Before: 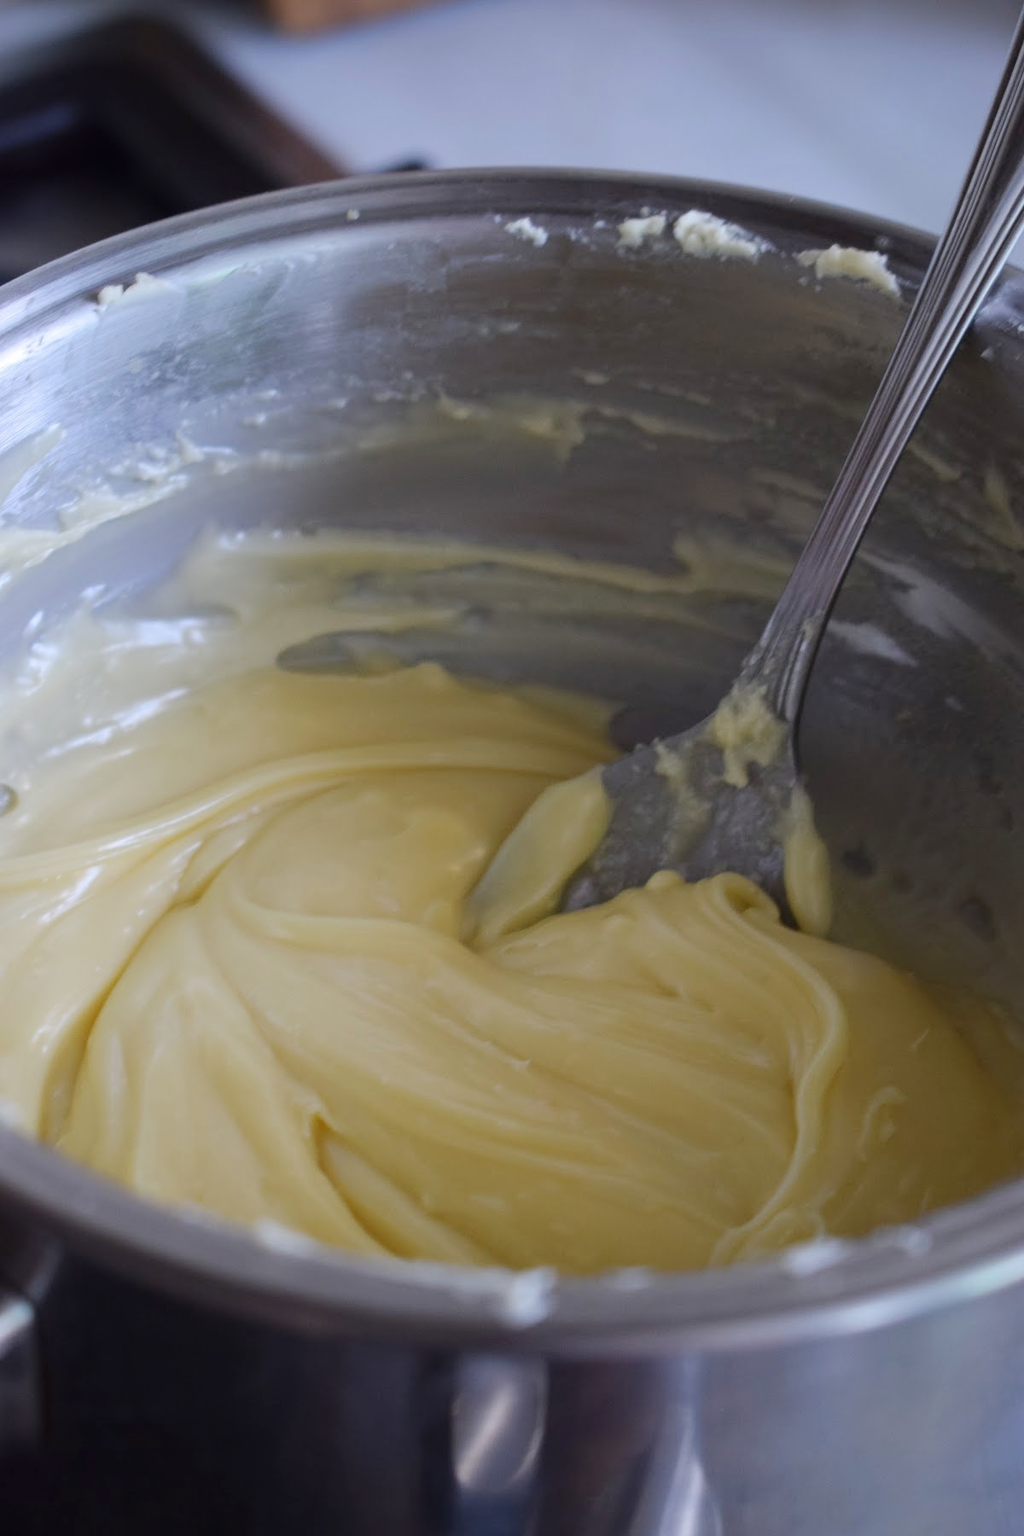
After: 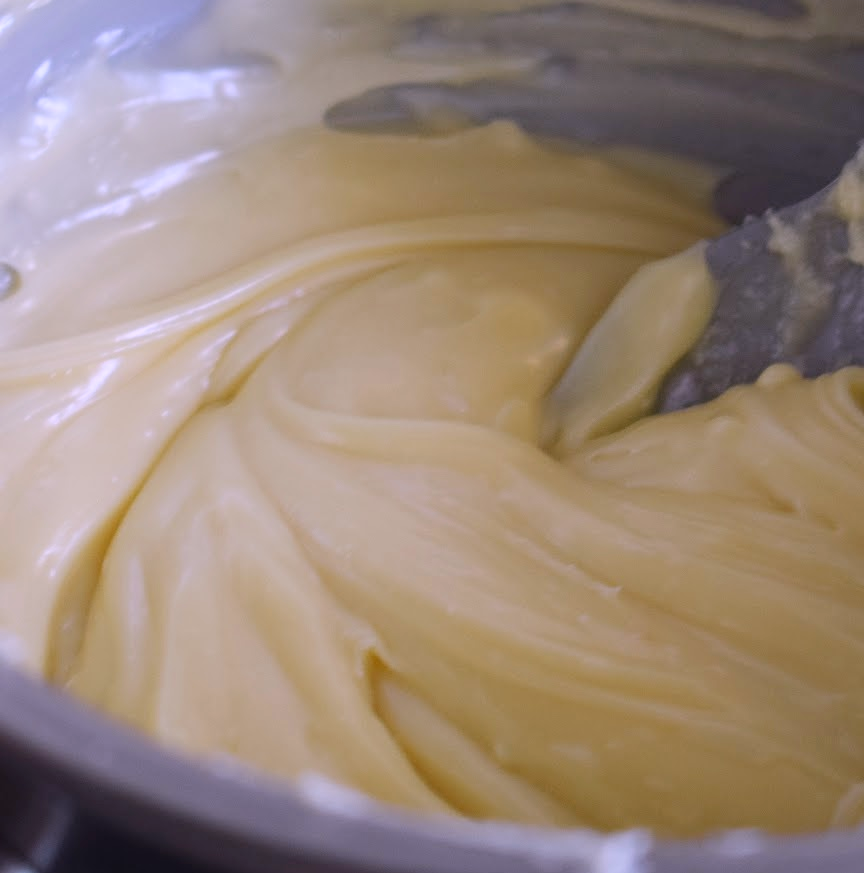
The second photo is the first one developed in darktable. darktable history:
white balance: red 1.066, blue 1.119
crop: top 36.498%, right 27.964%, bottom 14.995%
